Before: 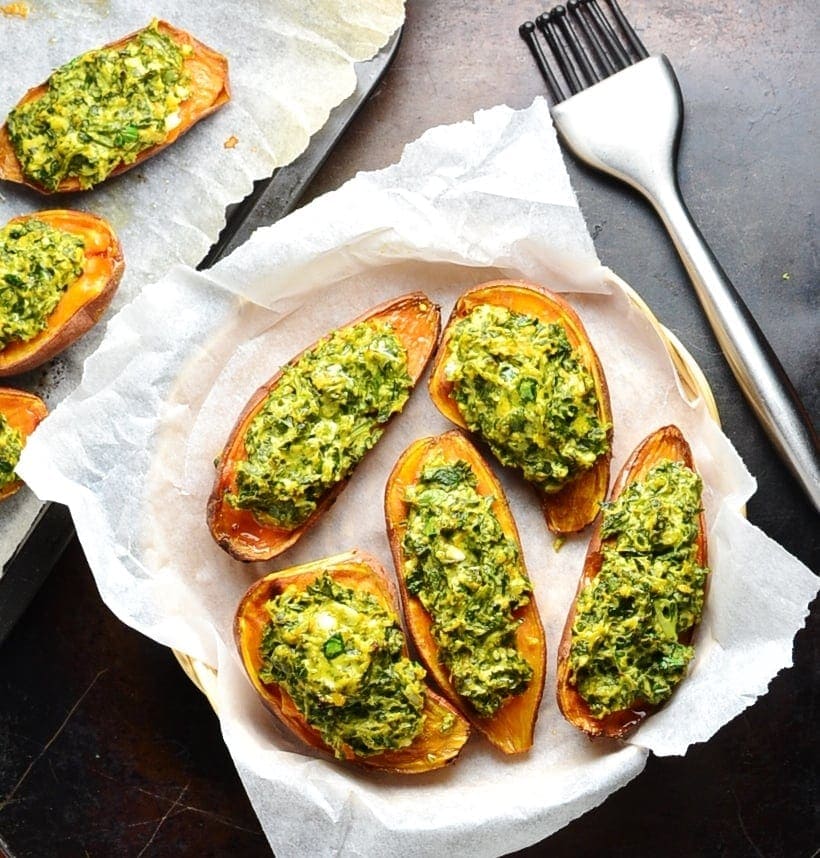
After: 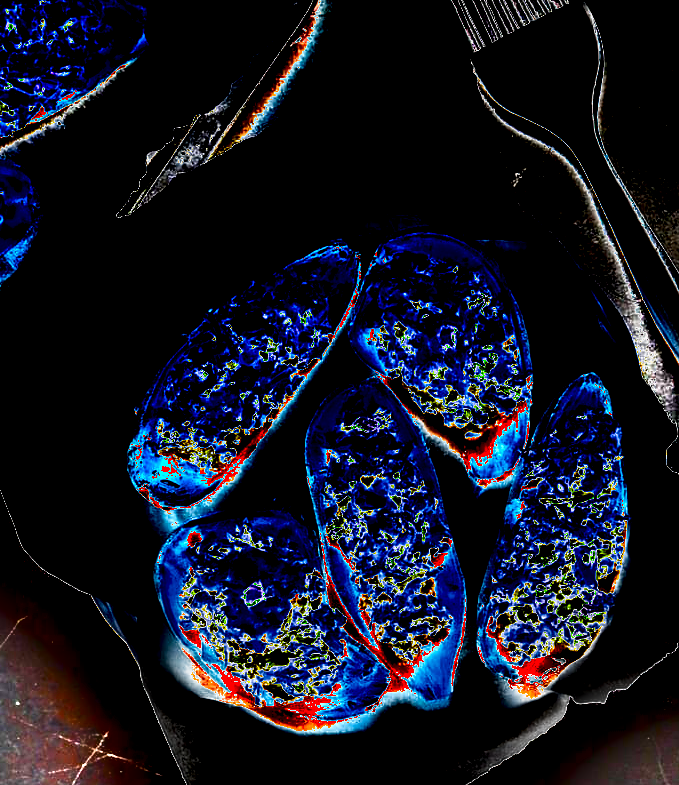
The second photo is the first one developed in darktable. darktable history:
shadows and highlights: soften with gaussian
exposure: black level correction 0, exposure 4 EV, compensate exposure bias true, compensate highlight preservation false
crop: left 9.807%, top 6.259%, right 7.334%, bottom 2.177%
